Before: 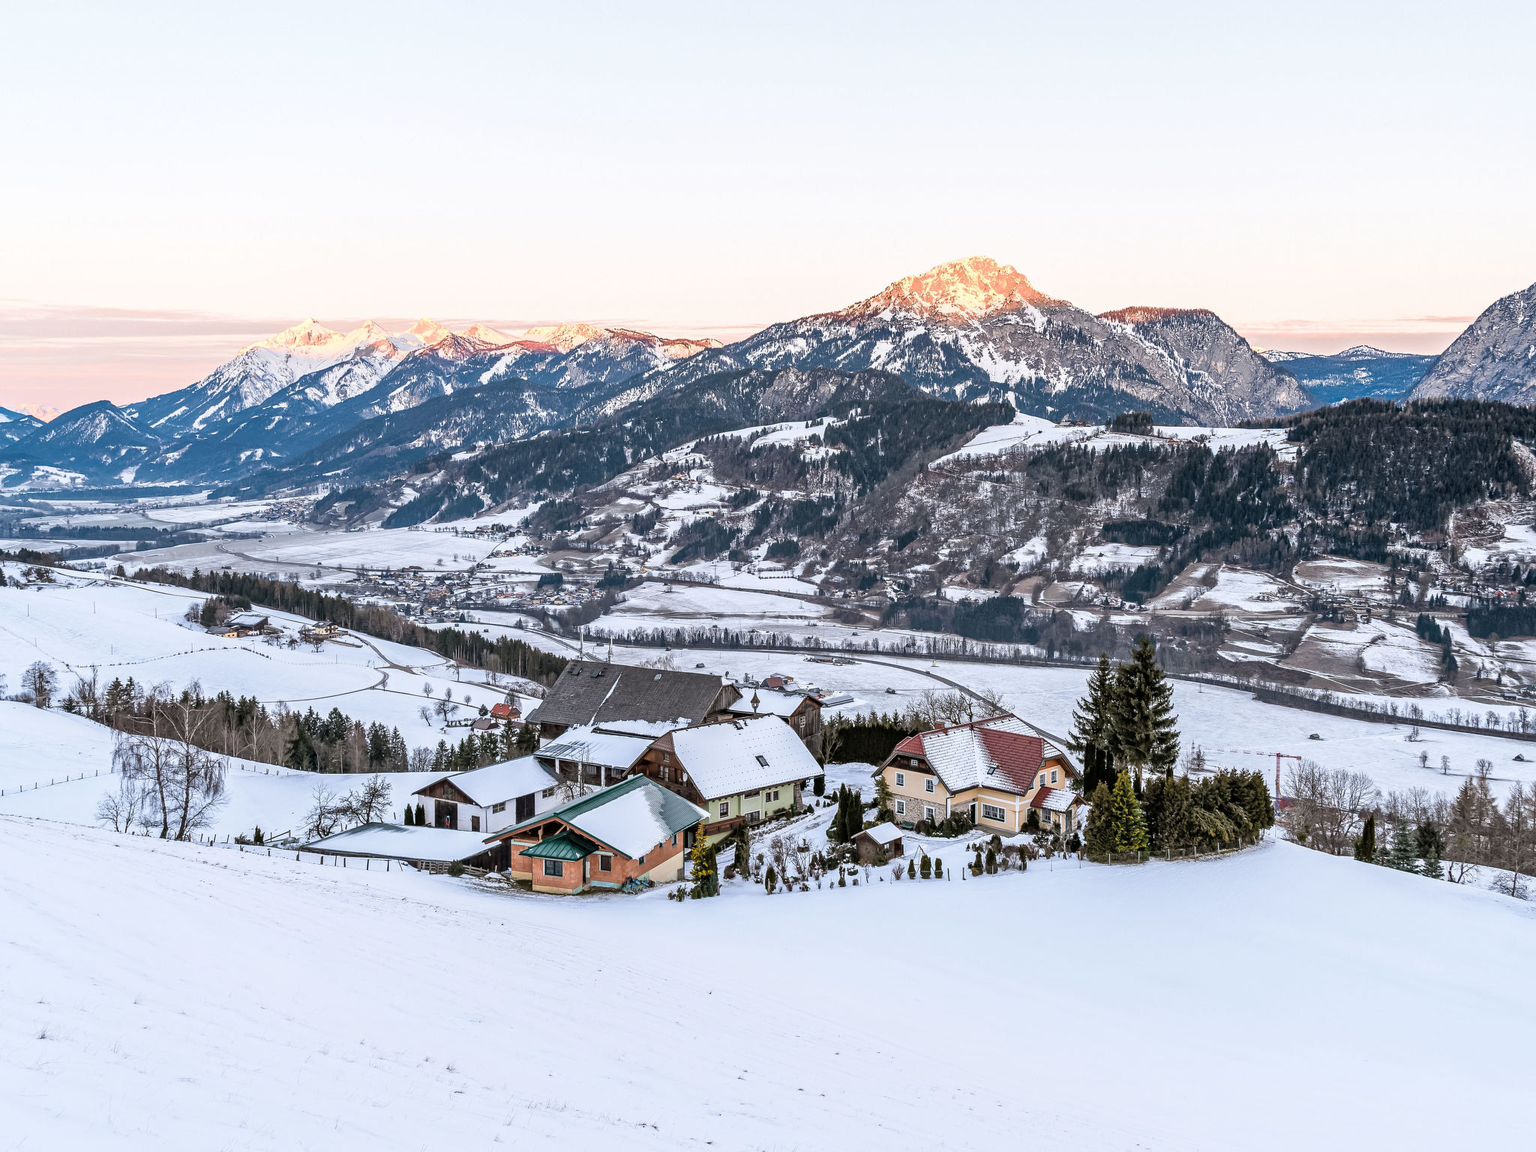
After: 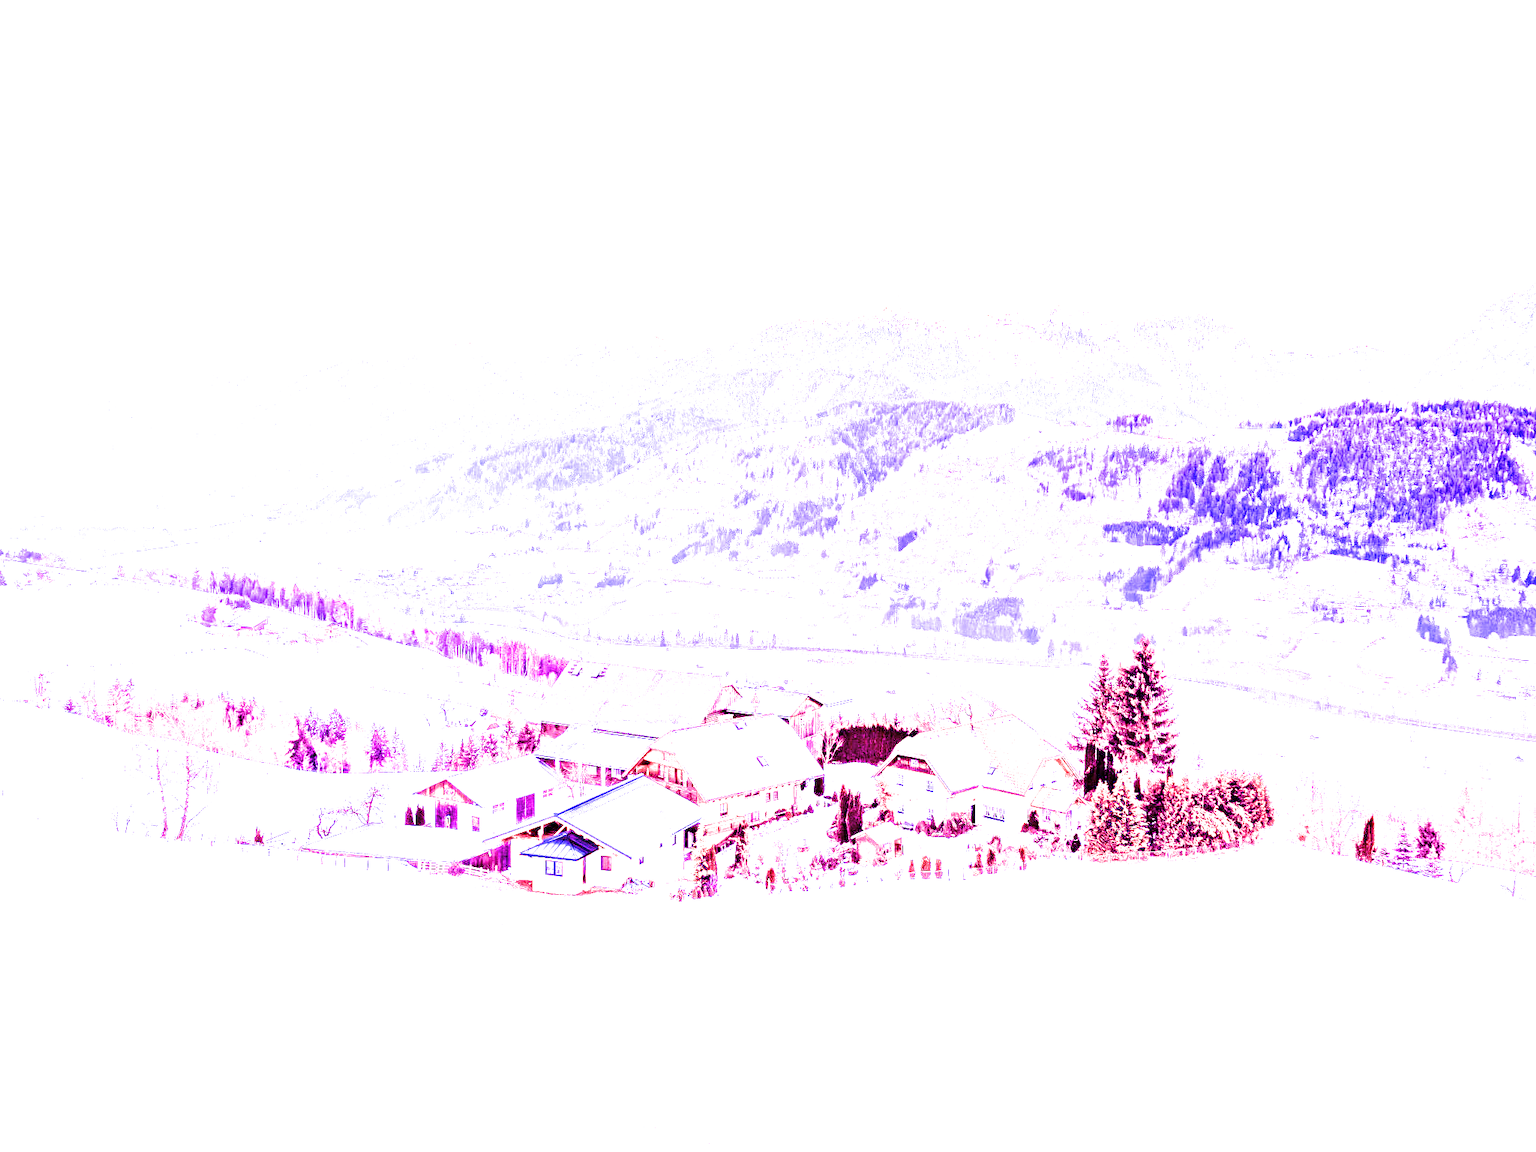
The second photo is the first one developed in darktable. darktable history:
rotate and perspective: automatic cropping original format, crop left 0, crop top 0
white balance: red 8, blue 8
velvia: on, module defaults
filmic rgb: black relative exposure -11.35 EV, white relative exposure 3.22 EV, hardness 6.76, color science v6 (2022)
